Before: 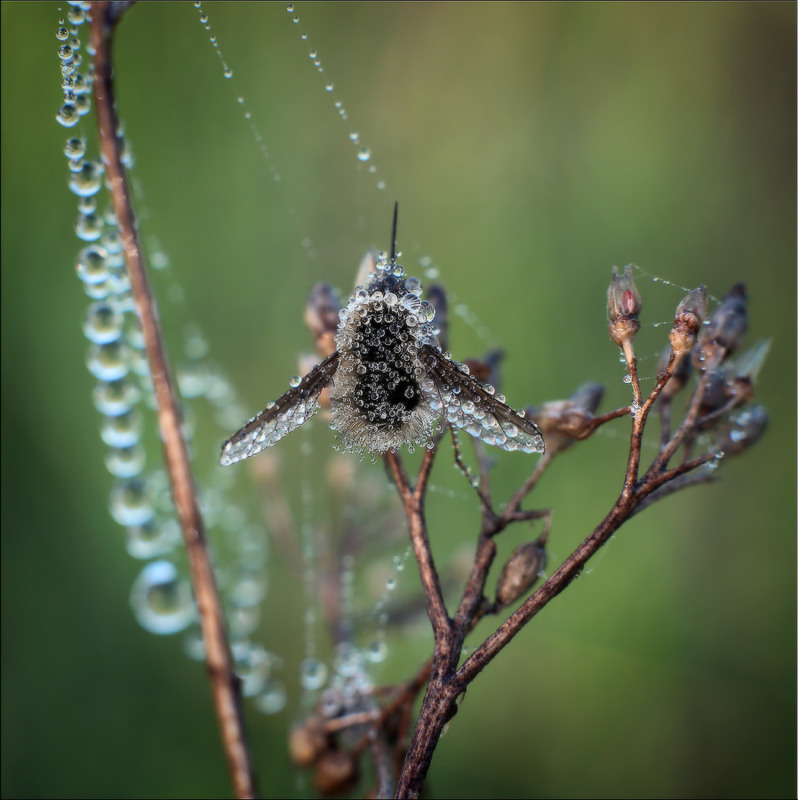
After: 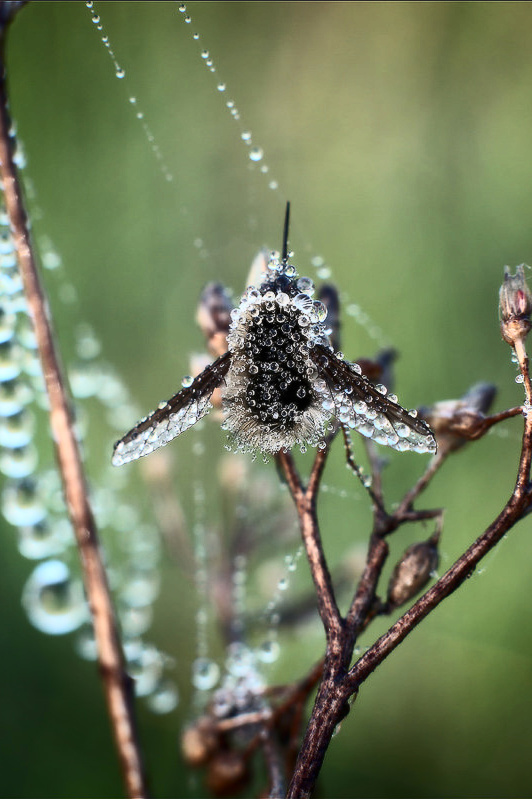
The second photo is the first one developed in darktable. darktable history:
crop and rotate: left 13.598%, right 19.614%
contrast brightness saturation: contrast 0.381, brightness 0.111
